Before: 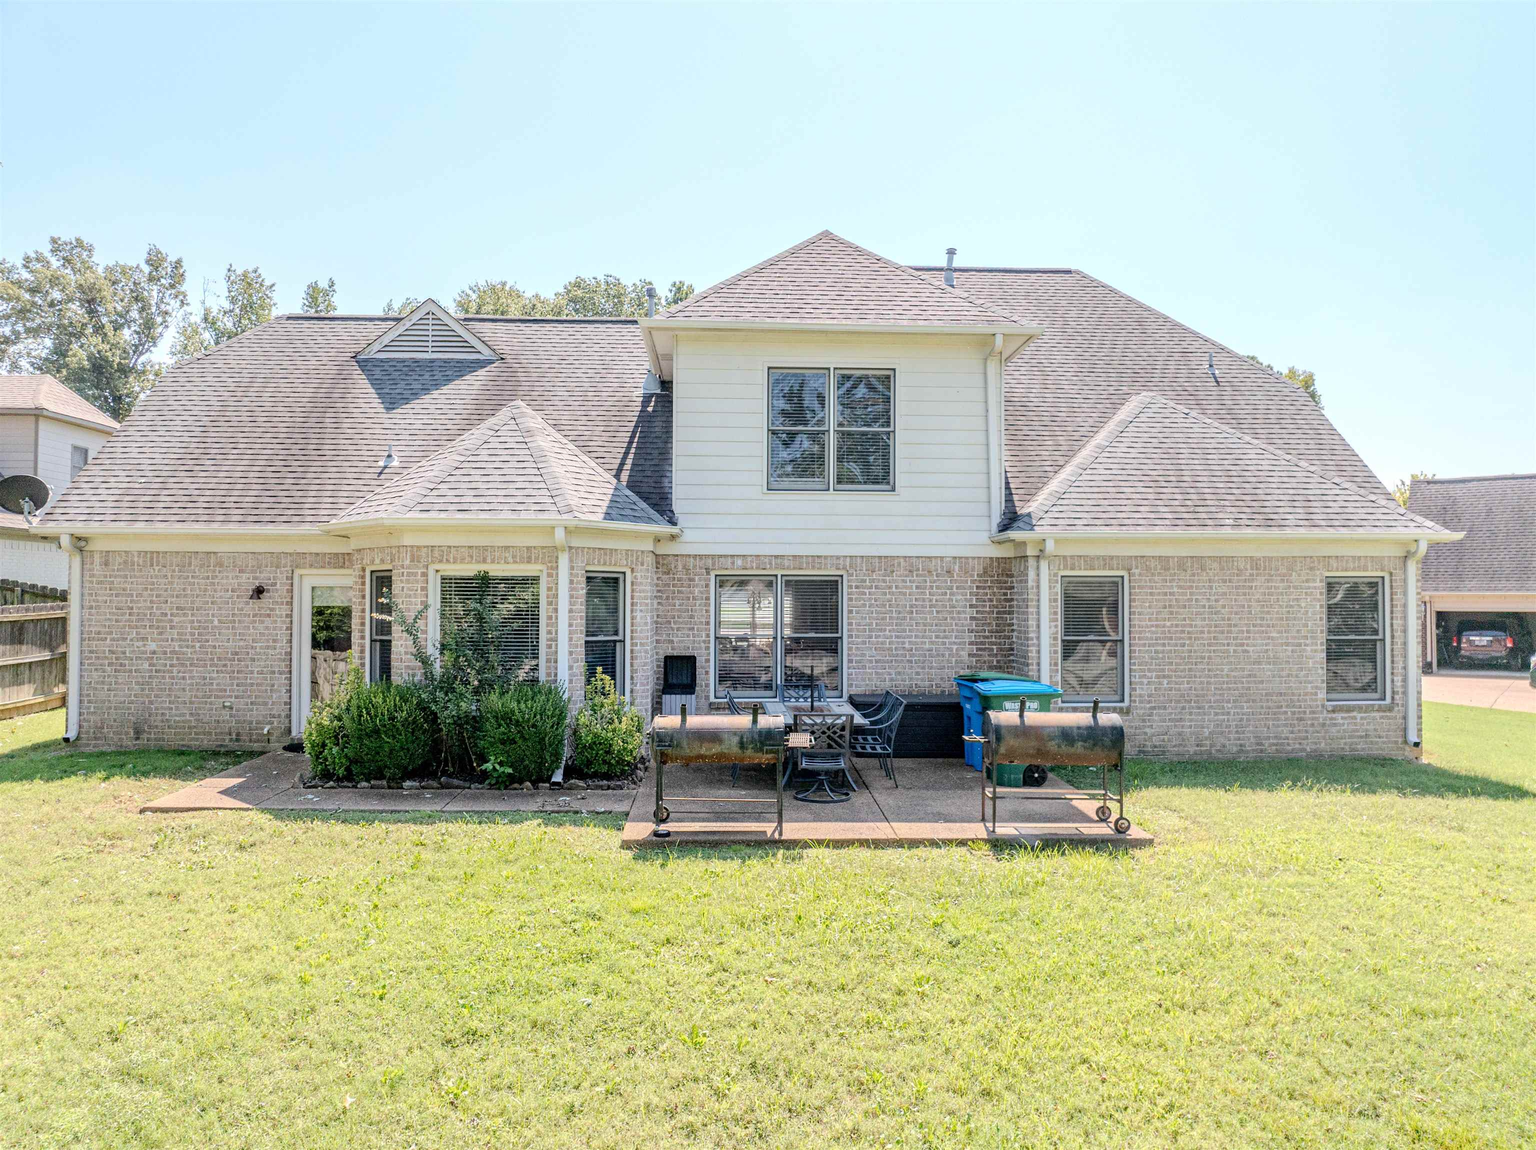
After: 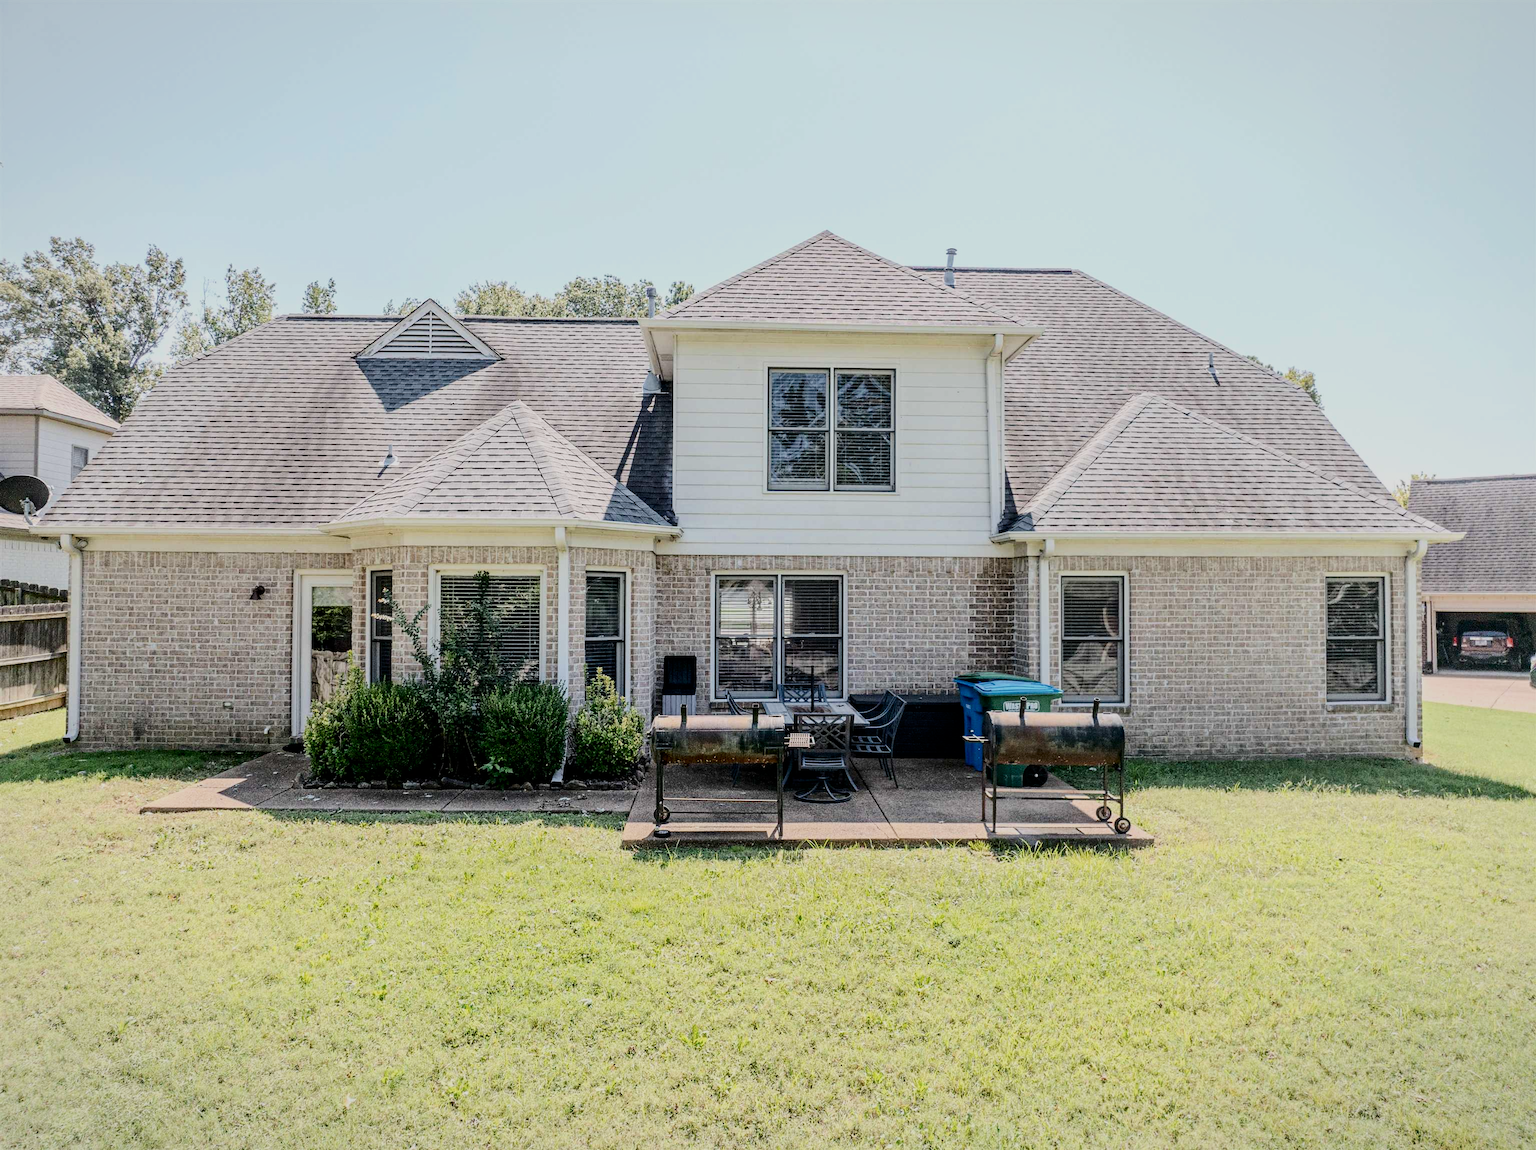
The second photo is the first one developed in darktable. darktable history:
vignetting: fall-off start 100.85%, brightness -0.176, saturation -0.296, width/height ratio 1.323, unbound false
exposure: exposure 0.232 EV, compensate exposure bias true, compensate highlight preservation false
contrast brightness saturation: contrast 0.28
filmic rgb: black relative exposure -7.65 EV, white relative exposure 4.56 EV, threshold 3.01 EV, hardness 3.61, enable highlight reconstruction true
